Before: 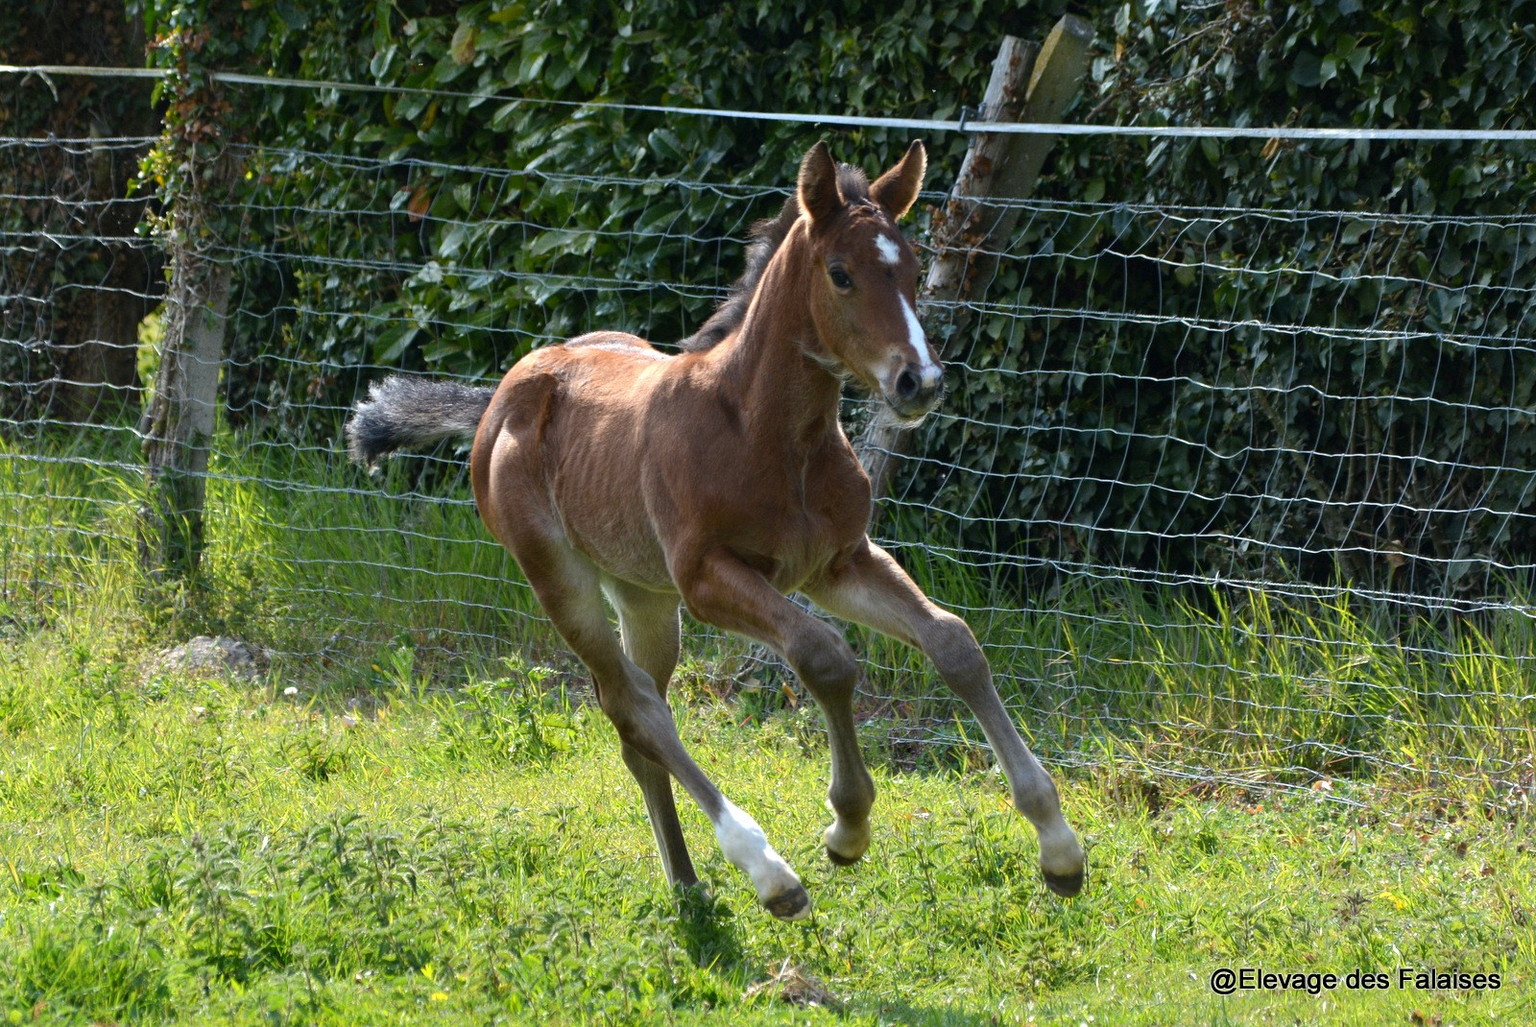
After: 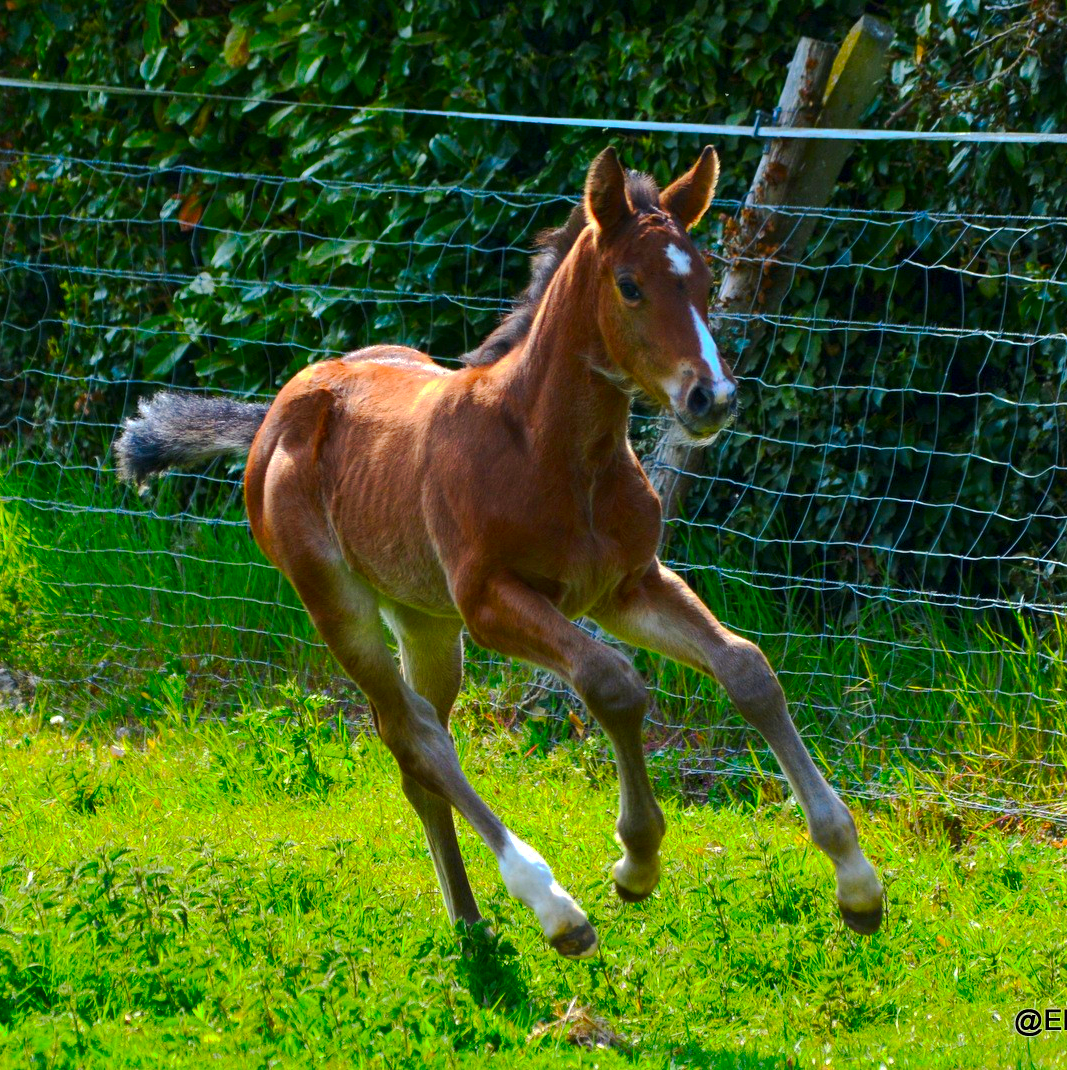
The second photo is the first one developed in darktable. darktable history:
color correction: highlights b* -0.031, saturation 2.12
local contrast: highlights 105%, shadows 101%, detail 119%, midtone range 0.2
tone curve: curves: ch0 [(0, 0) (0.003, 0.01) (0.011, 0.014) (0.025, 0.029) (0.044, 0.051) (0.069, 0.072) (0.1, 0.097) (0.136, 0.123) (0.177, 0.16) (0.224, 0.2) (0.277, 0.248) (0.335, 0.305) (0.399, 0.37) (0.468, 0.454) (0.543, 0.534) (0.623, 0.609) (0.709, 0.681) (0.801, 0.752) (0.898, 0.841) (1, 1)], preserve colors none
crop and rotate: left 15.393%, right 17.918%
